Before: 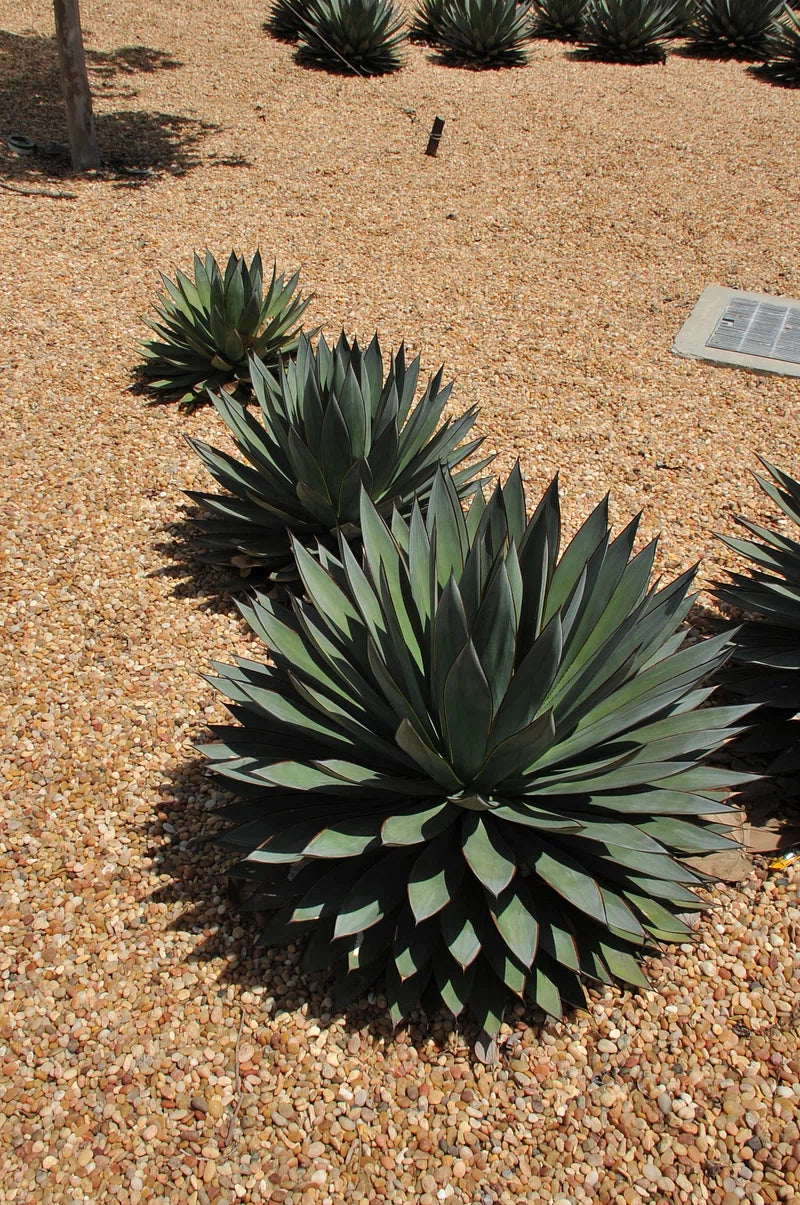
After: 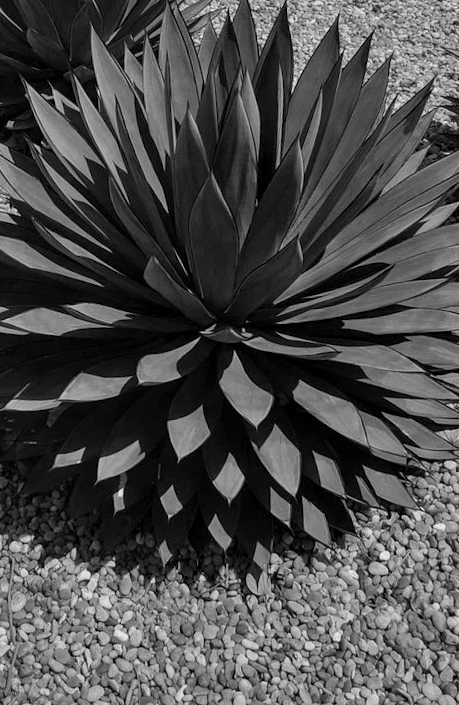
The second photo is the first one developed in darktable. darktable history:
rotate and perspective: rotation -4.25°, automatic cropping off
color calibration: output gray [0.246, 0.254, 0.501, 0], gray › normalize channels true, illuminant same as pipeline (D50), adaptation XYZ, x 0.346, y 0.359, gamut compression 0
local contrast: on, module defaults
crop: left 34.479%, top 38.822%, right 13.718%, bottom 5.172%
